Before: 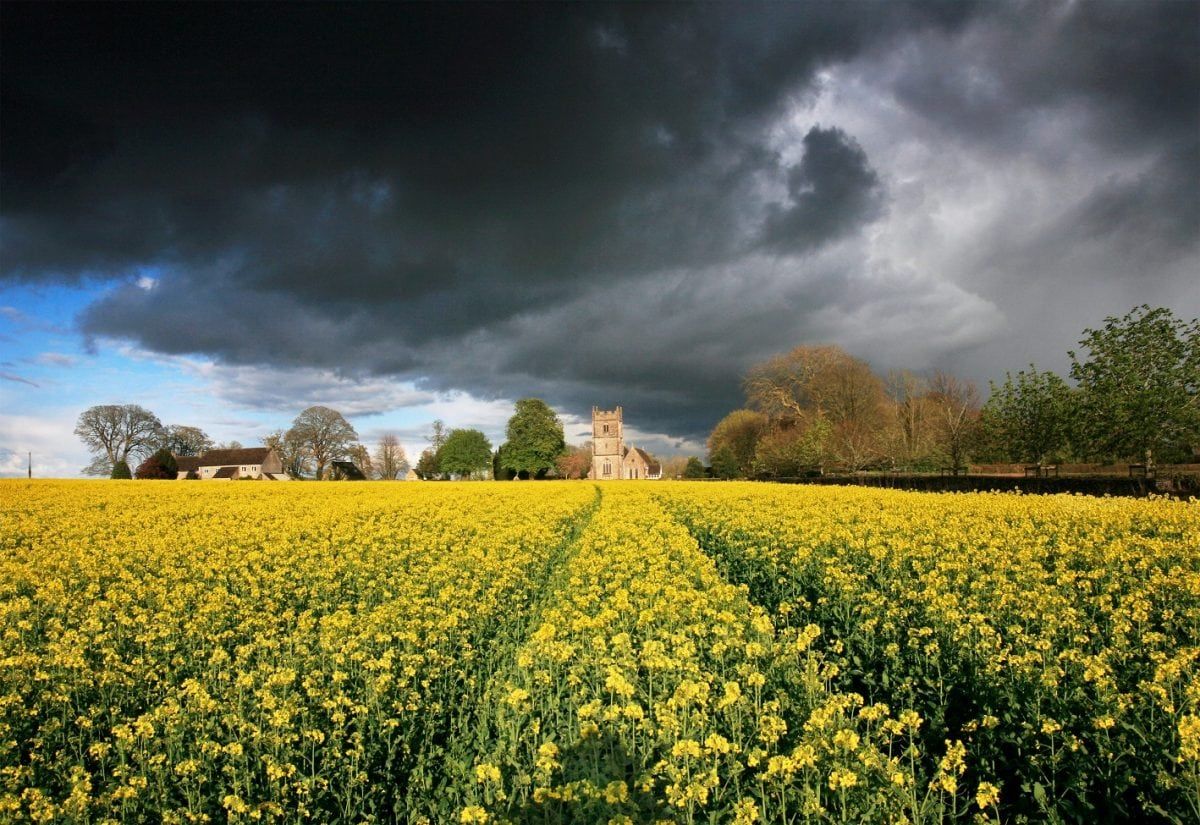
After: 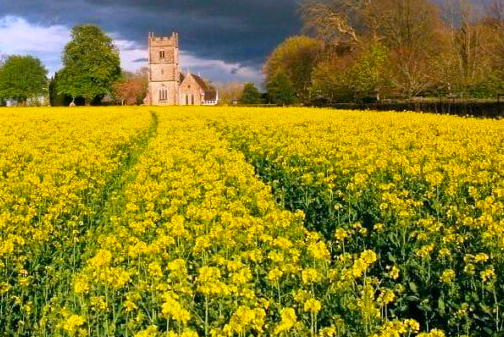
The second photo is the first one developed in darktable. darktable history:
crop: left 37.005%, top 45.342%, right 20.497%, bottom 13.701%
color balance rgb: linear chroma grading › global chroma 14.417%, perceptual saturation grading › global saturation 19.956%, global vibrance 20%
color calibration: output R [1.003, 0.027, -0.041, 0], output G [-0.018, 1.043, -0.038, 0], output B [0.071, -0.086, 1.017, 0], illuminant as shot in camera, x 0.363, y 0.386, temperature 4529.39 K
